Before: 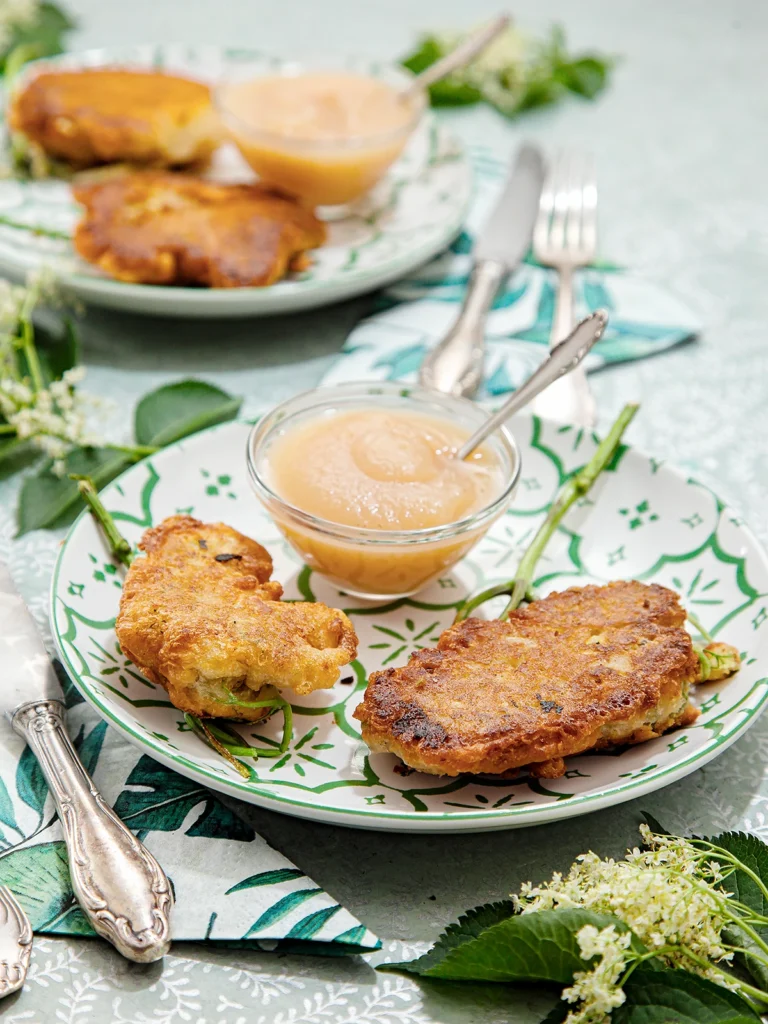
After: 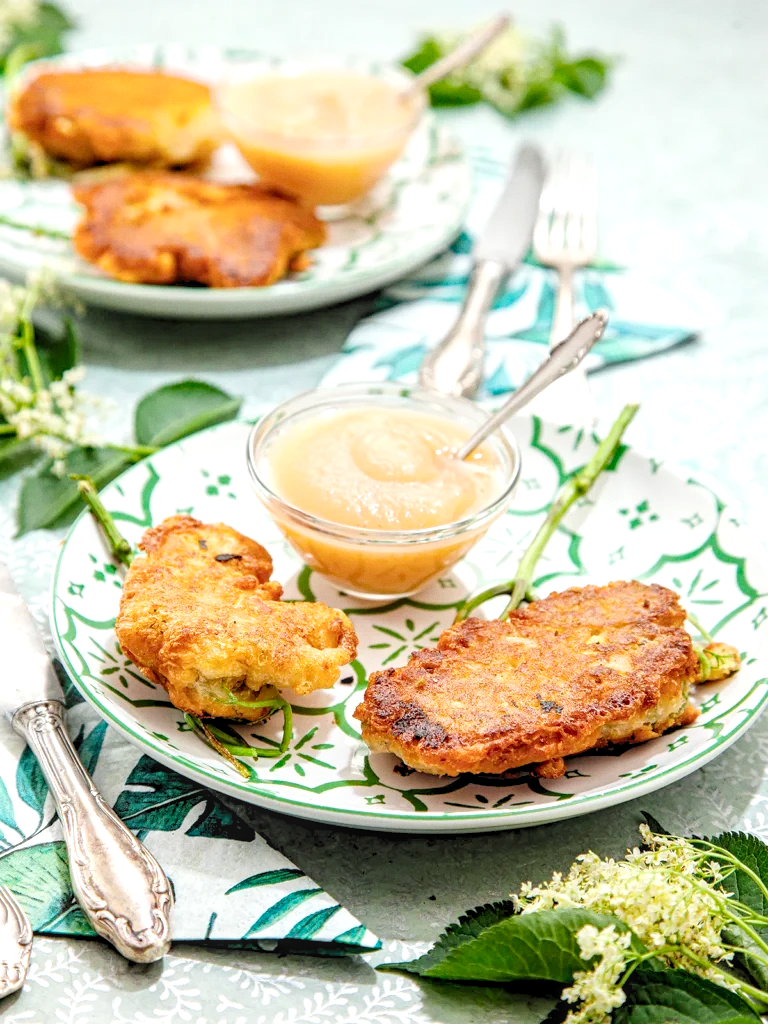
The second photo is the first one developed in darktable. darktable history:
grain: coarseness 0.09 ISO, strength 10%
levels: black 3.83%, white 90.64%, levels [0.044, 0.416, 0.908]
local contrast: on, module defaults
